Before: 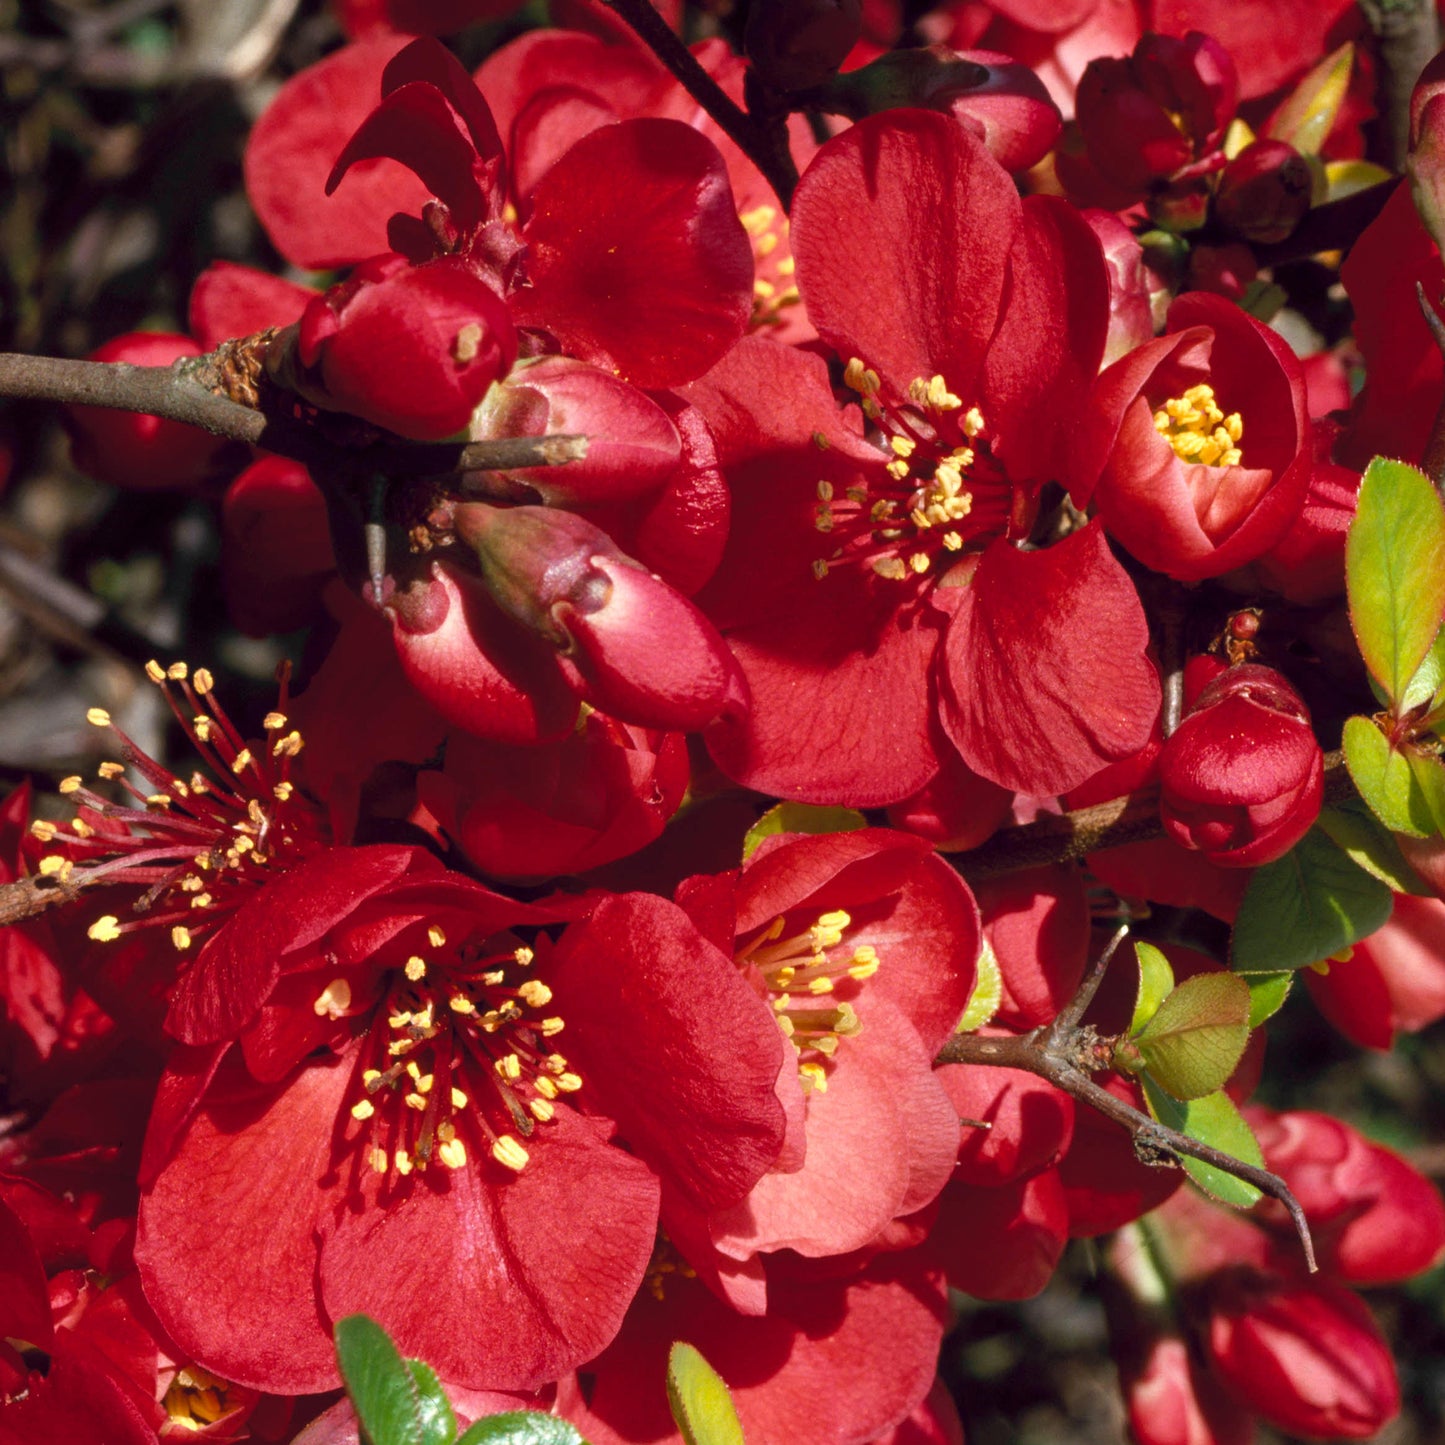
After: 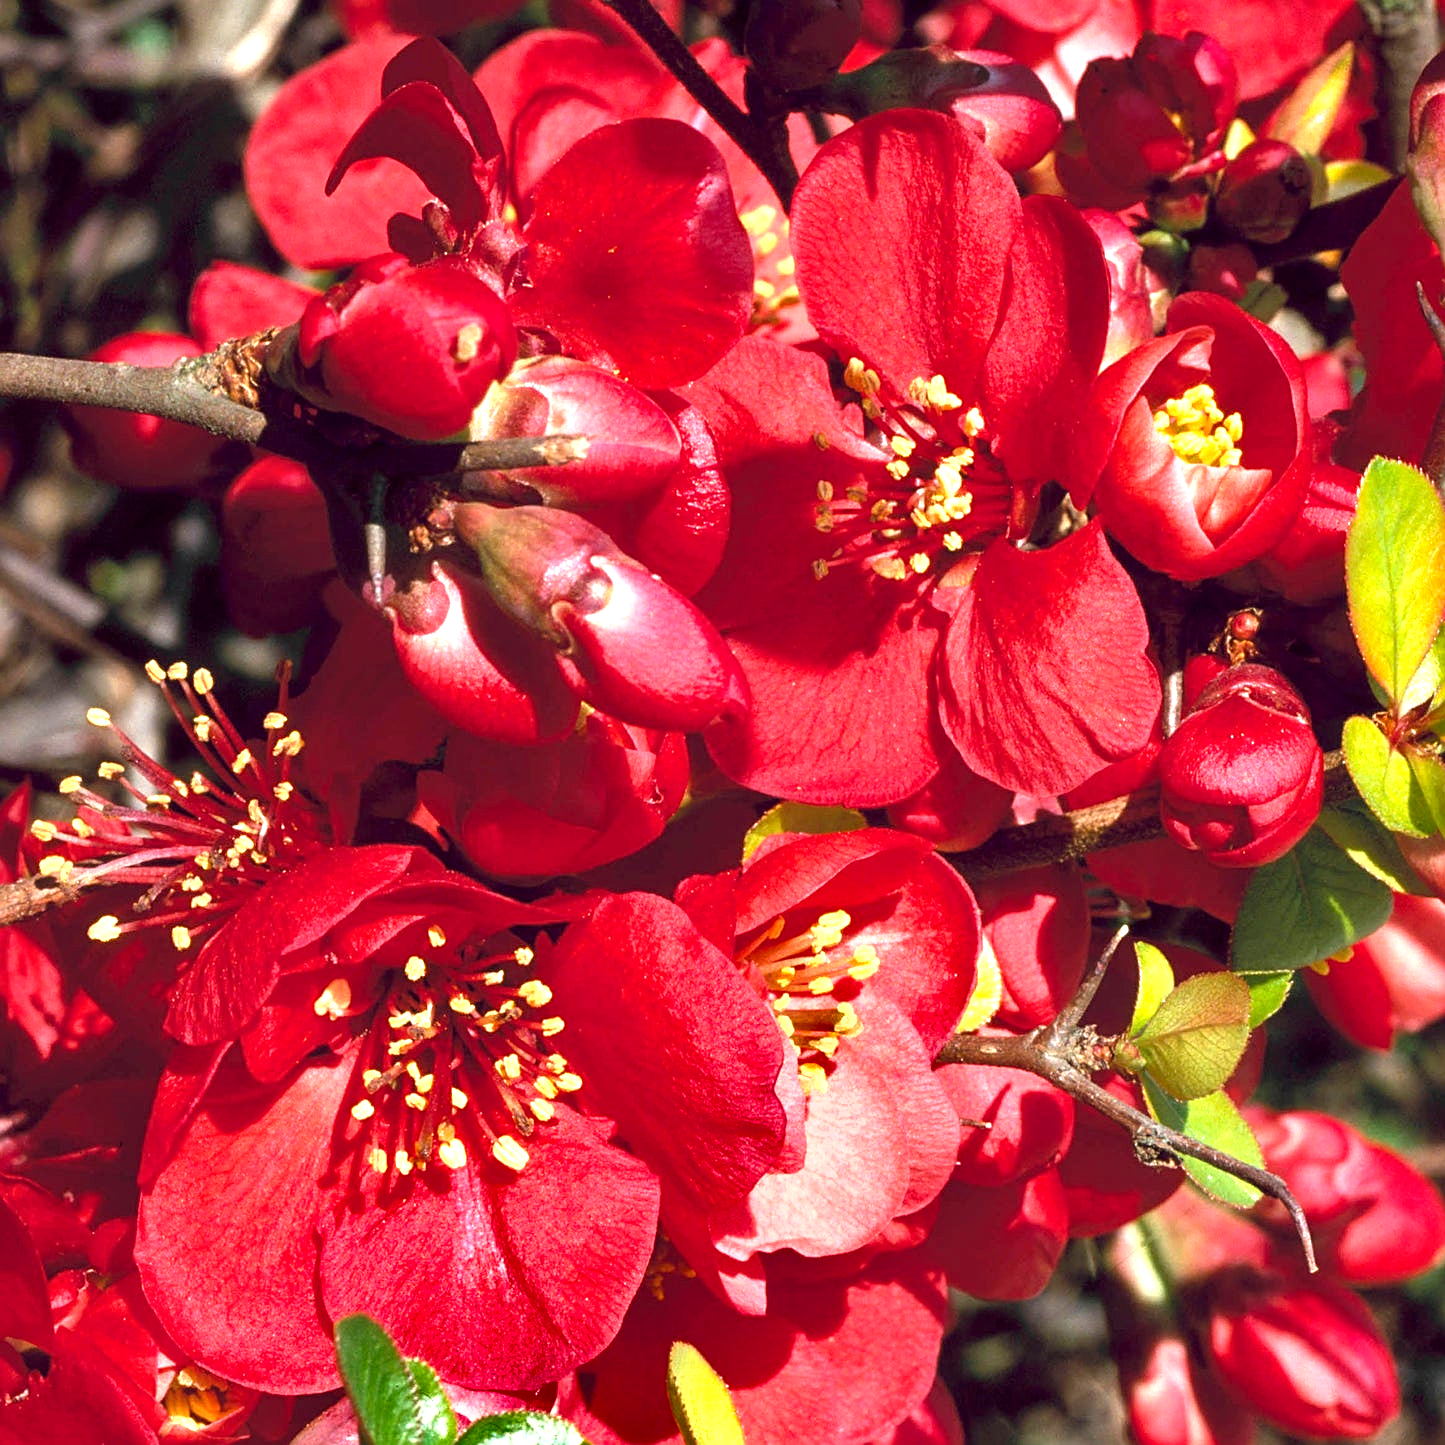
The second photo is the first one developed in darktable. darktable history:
exposure: black level correction 0.001, exposure 1.129 EV, compensate exposure bias true, compensate highlight preservation false
shadows and highlights: shadows 19.13, highlights -83.41, soften with gaussian
sharpen: on, module defaults
